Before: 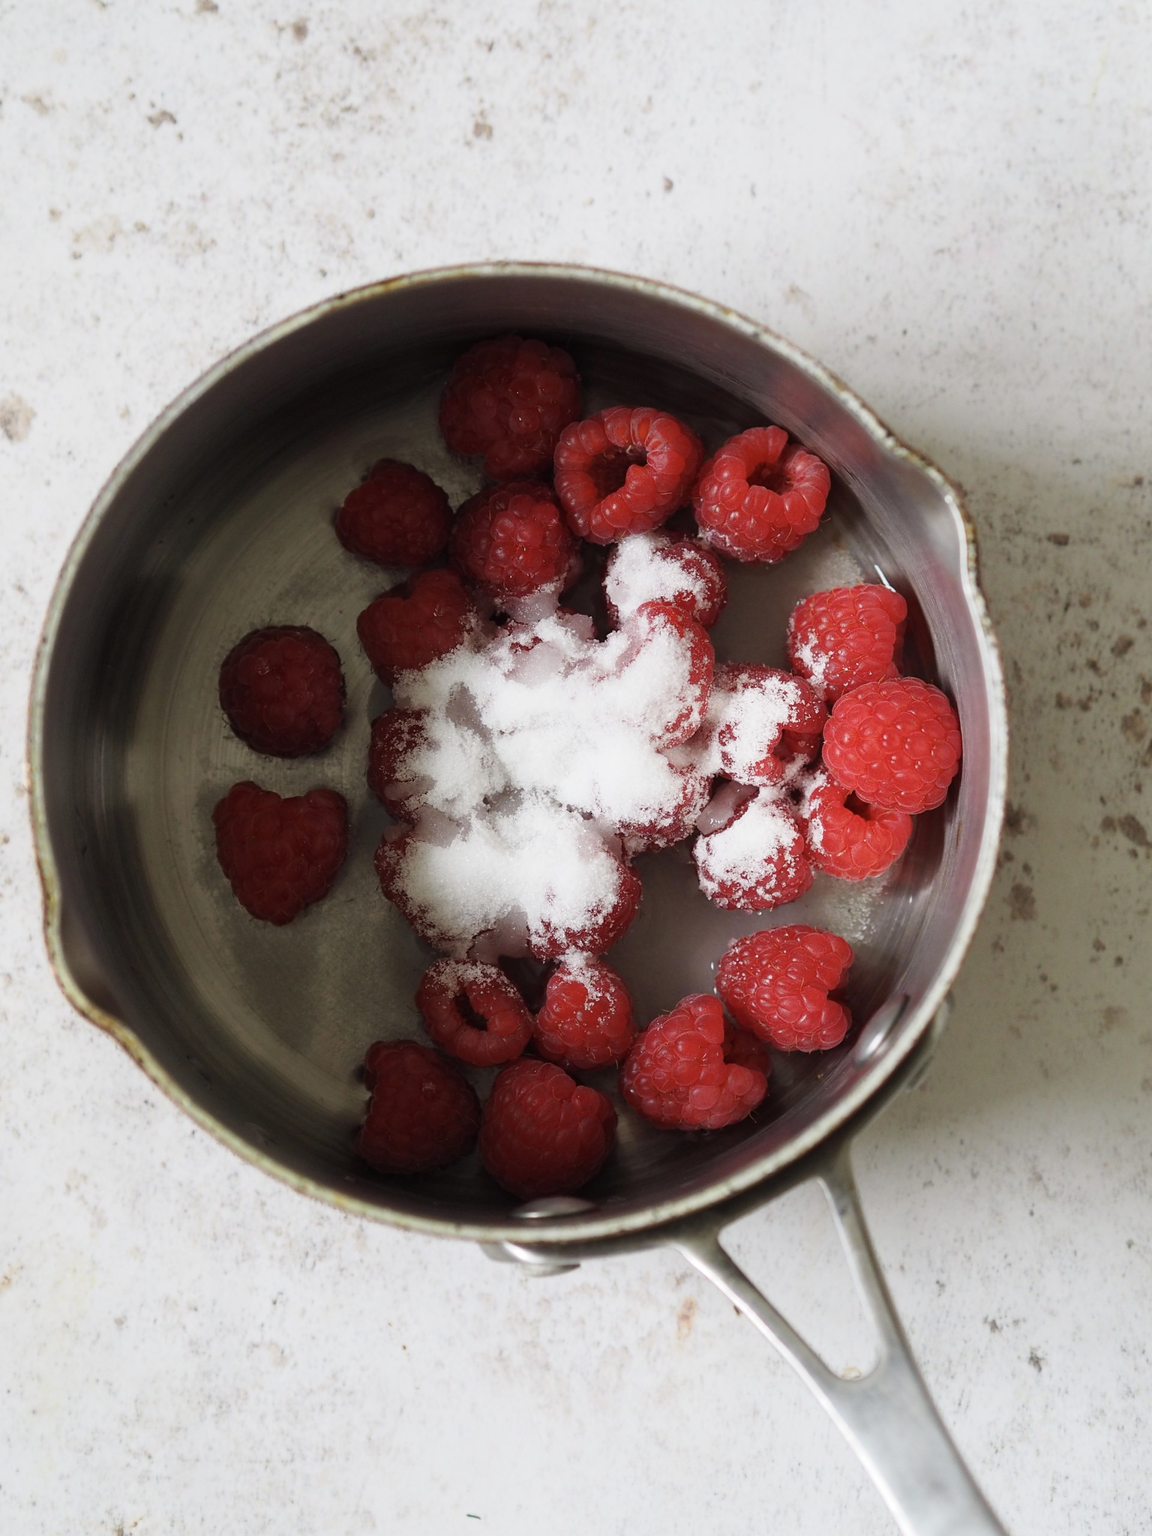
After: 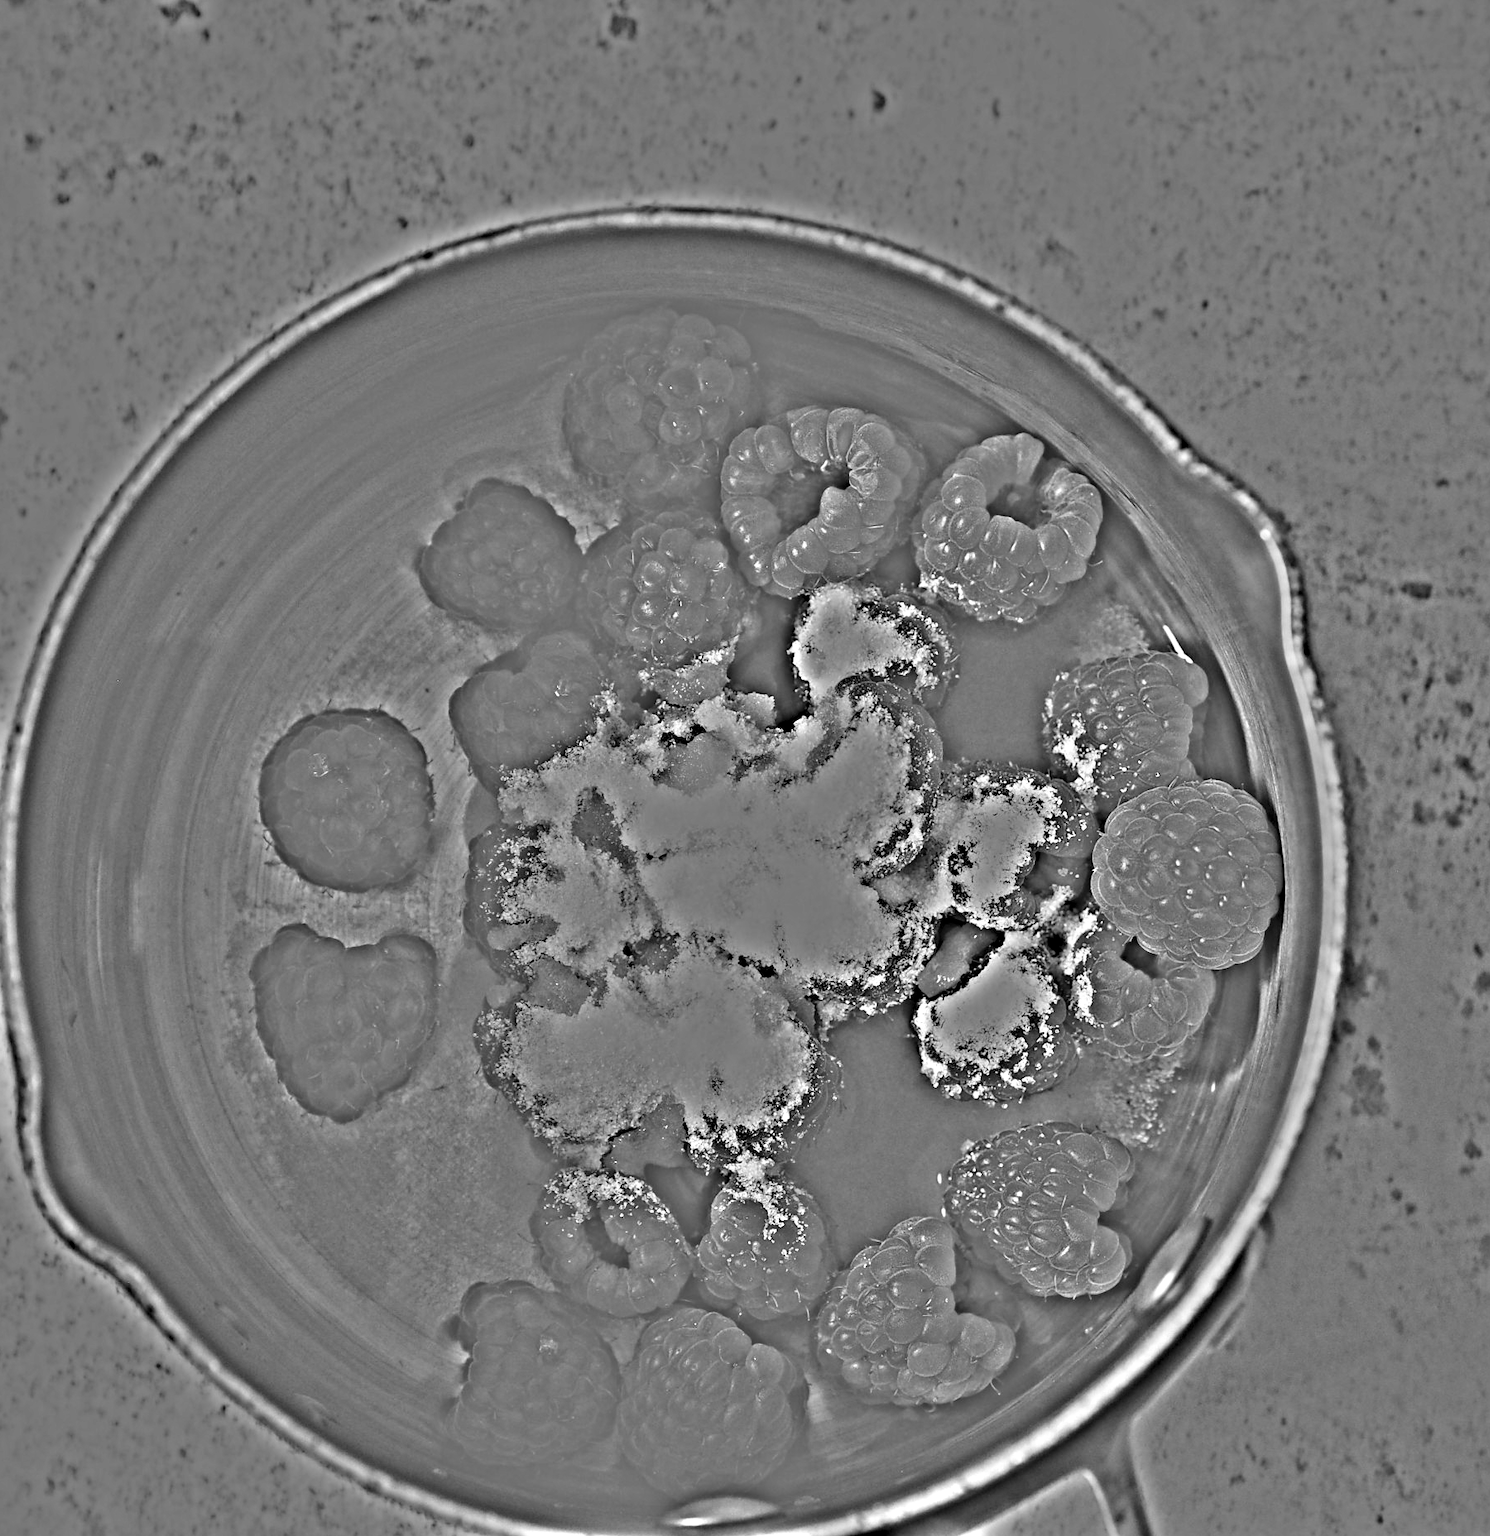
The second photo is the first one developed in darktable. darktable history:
highpass: on, module defaults
crop: left 2.737%, top 7.287%, right 3.421%, bottom 20.179%
